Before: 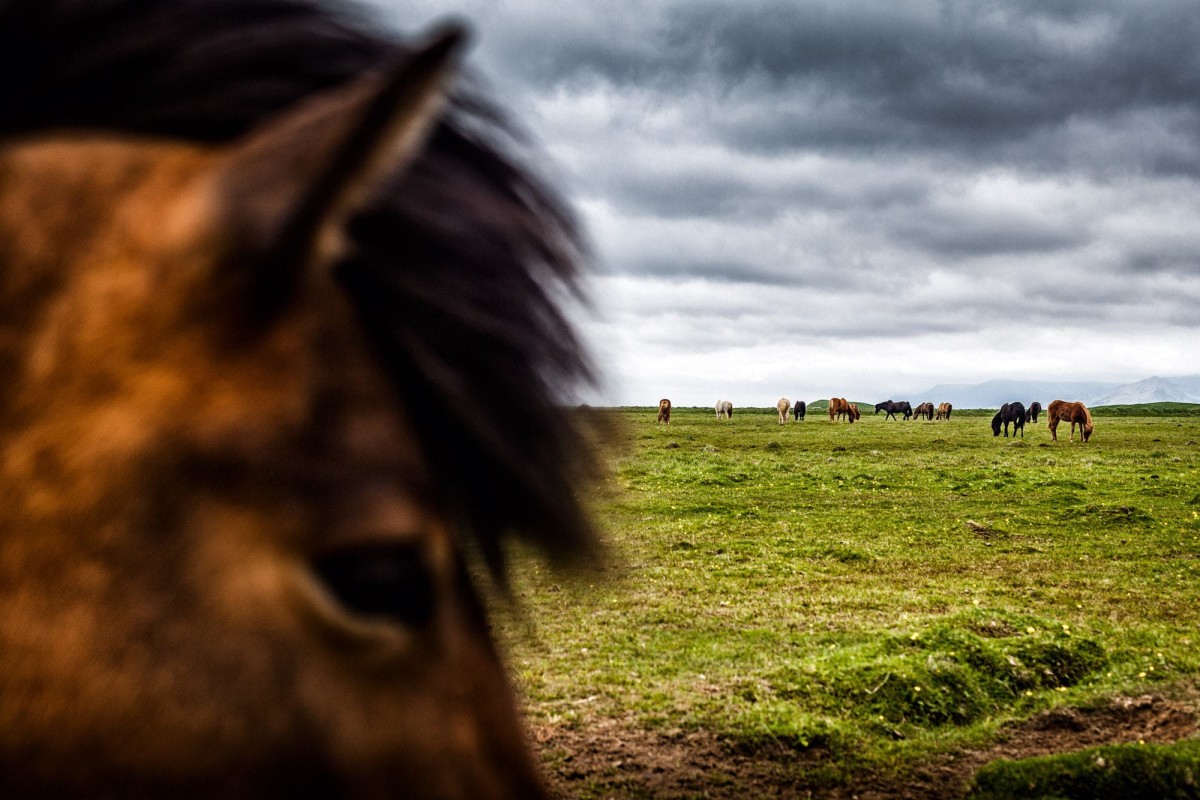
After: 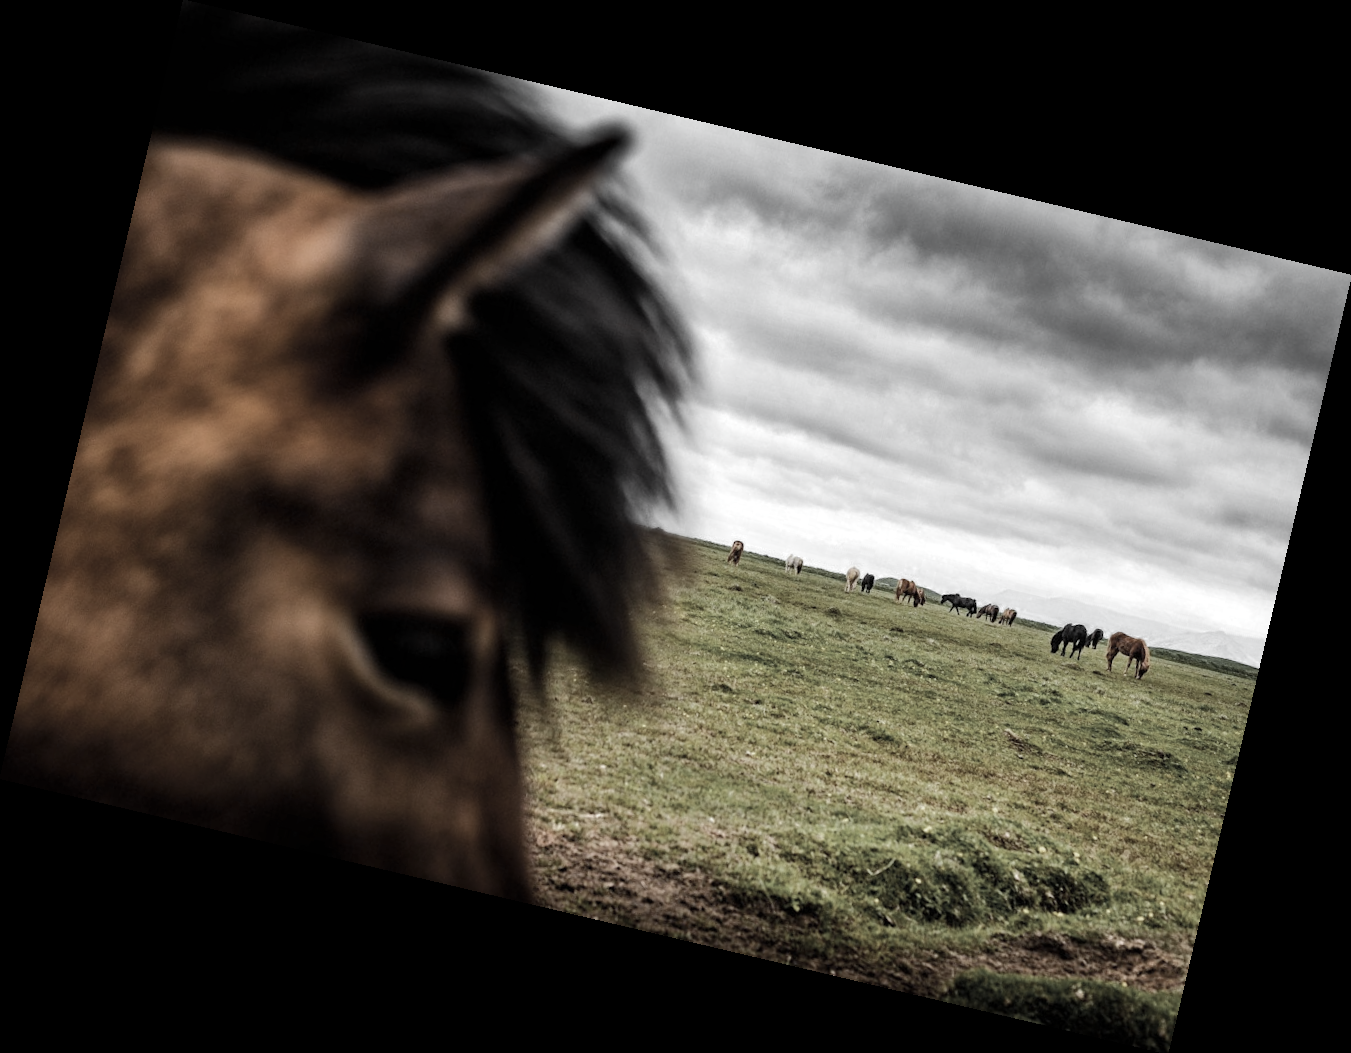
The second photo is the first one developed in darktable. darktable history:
base curve: curves: ch0 [(0, 0) (0.262, 0.32) (0.722, 0.705) (1, 1)]
rotate and perspective: rotation 13.27°, automatic cropping off
white balance: red 0.978, blue 0.999
color zones: curves: ch0 [(0, 0.613) (0.01, 0.613) (0.245, 0.448) (0.498, 0.529) (0.642, 0.665) (0.879, 0.777) (0.99, 0.613)]; ch1 [(0, 0.035) (0.121, 0.189) (0.259, 0.197) (0.415, 0.061) (0.589, 0.022) (0.732, 0.022) (0.857, 0.026) (0.991, 0.053)]
